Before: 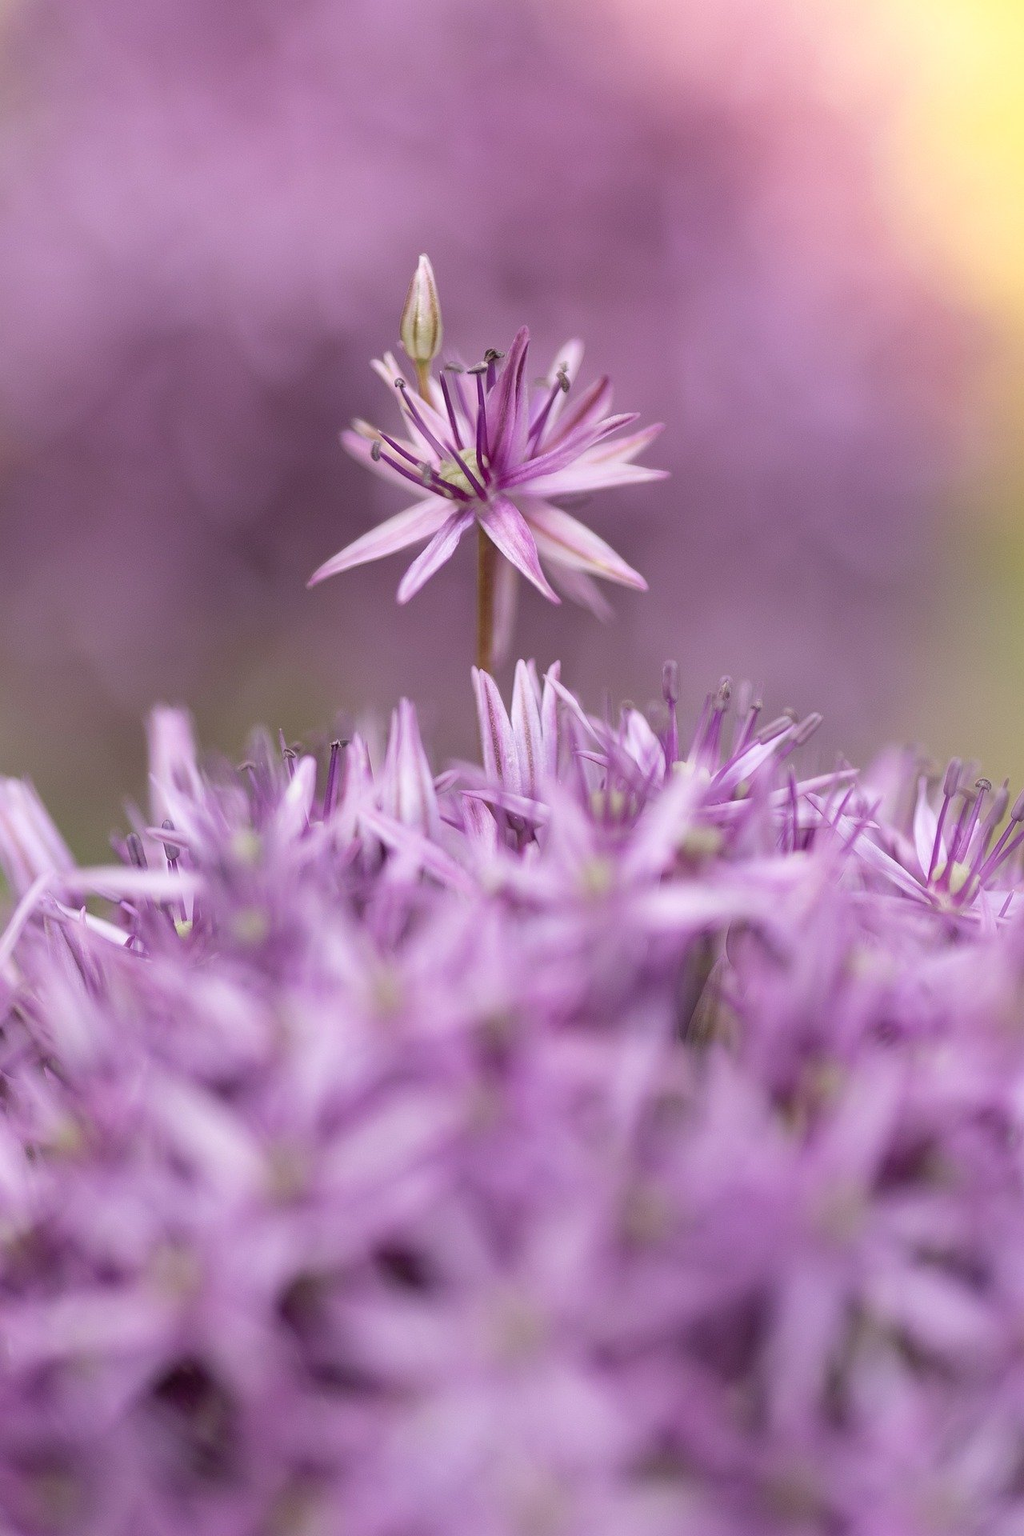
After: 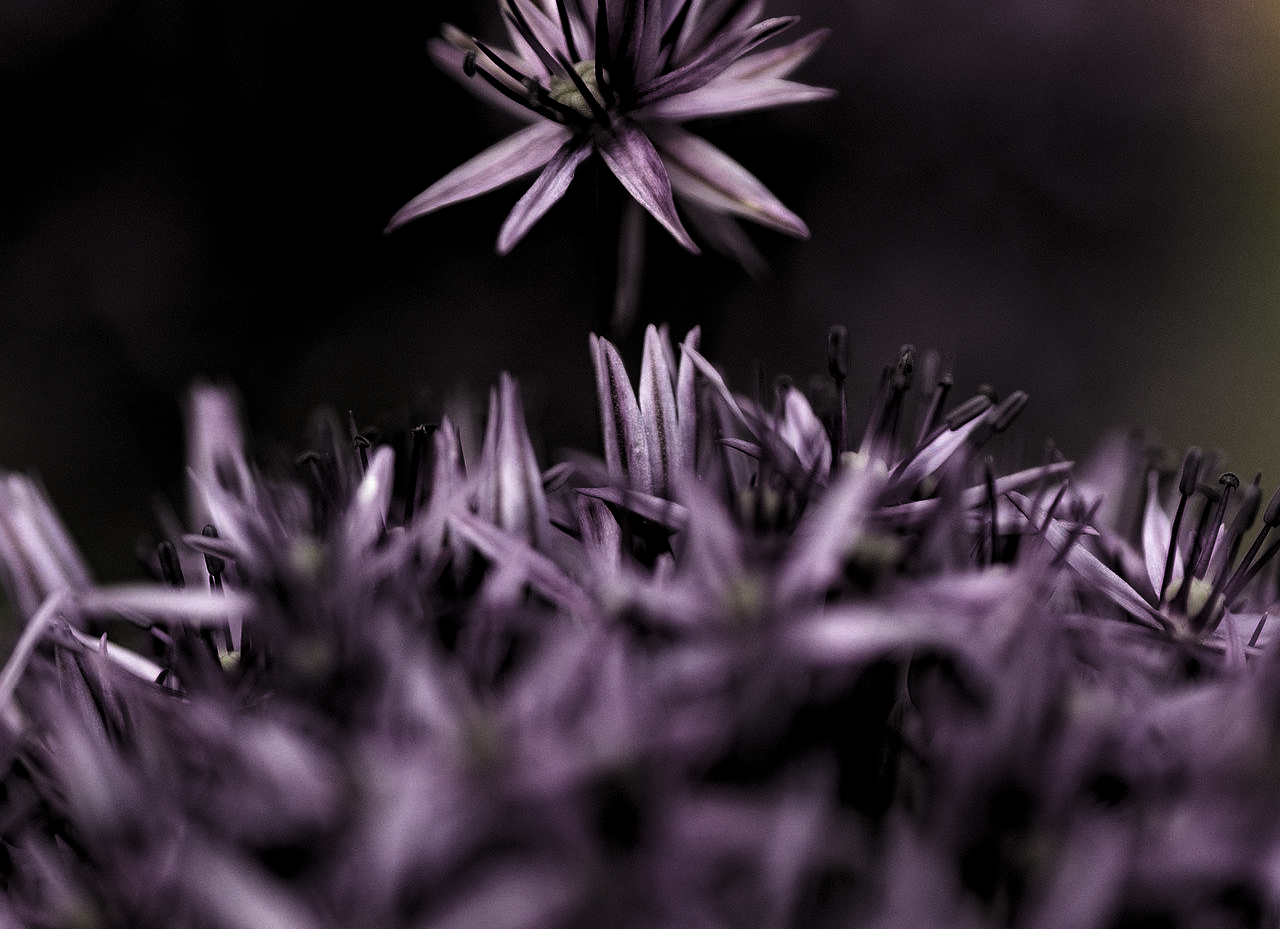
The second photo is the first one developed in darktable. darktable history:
crop and rotate: top 26.056%, bottom 25.543%
levels: mode automatic, black 8.58%, gray 59.42%, levels [0, 0.445, 1]
haze removal: adaptive false
